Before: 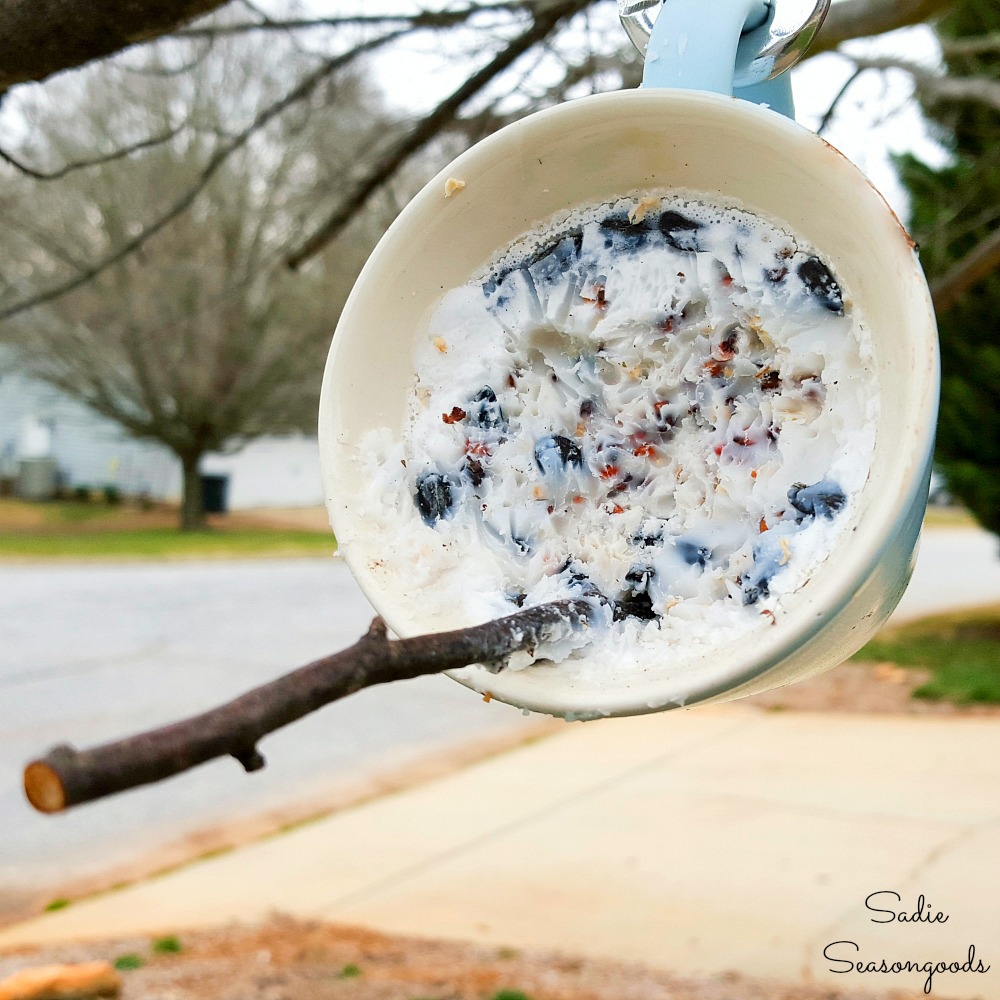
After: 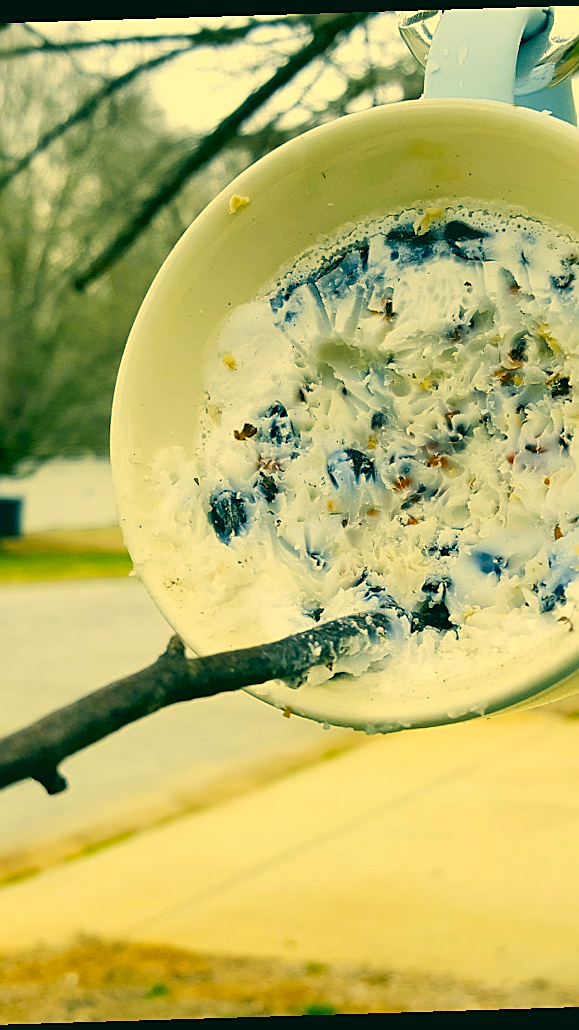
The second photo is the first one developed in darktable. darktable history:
exposure: compensate highlight preservation false
color correction: highlights a* 1.83, highlights b* 34.02, shadows a* -36.68, shadows b* -5.48
color contrast: green-magenta contrast 0.8, blue-yellow contrast 1.1, unbound 0
sharpen: amount 0.478
crop: left 21.496%, right 22.254%
vibrance: vibrance 60%
tone equalizer: on, module defaults
rotate and perspective: rotation -1.75°, automatic cropping off
